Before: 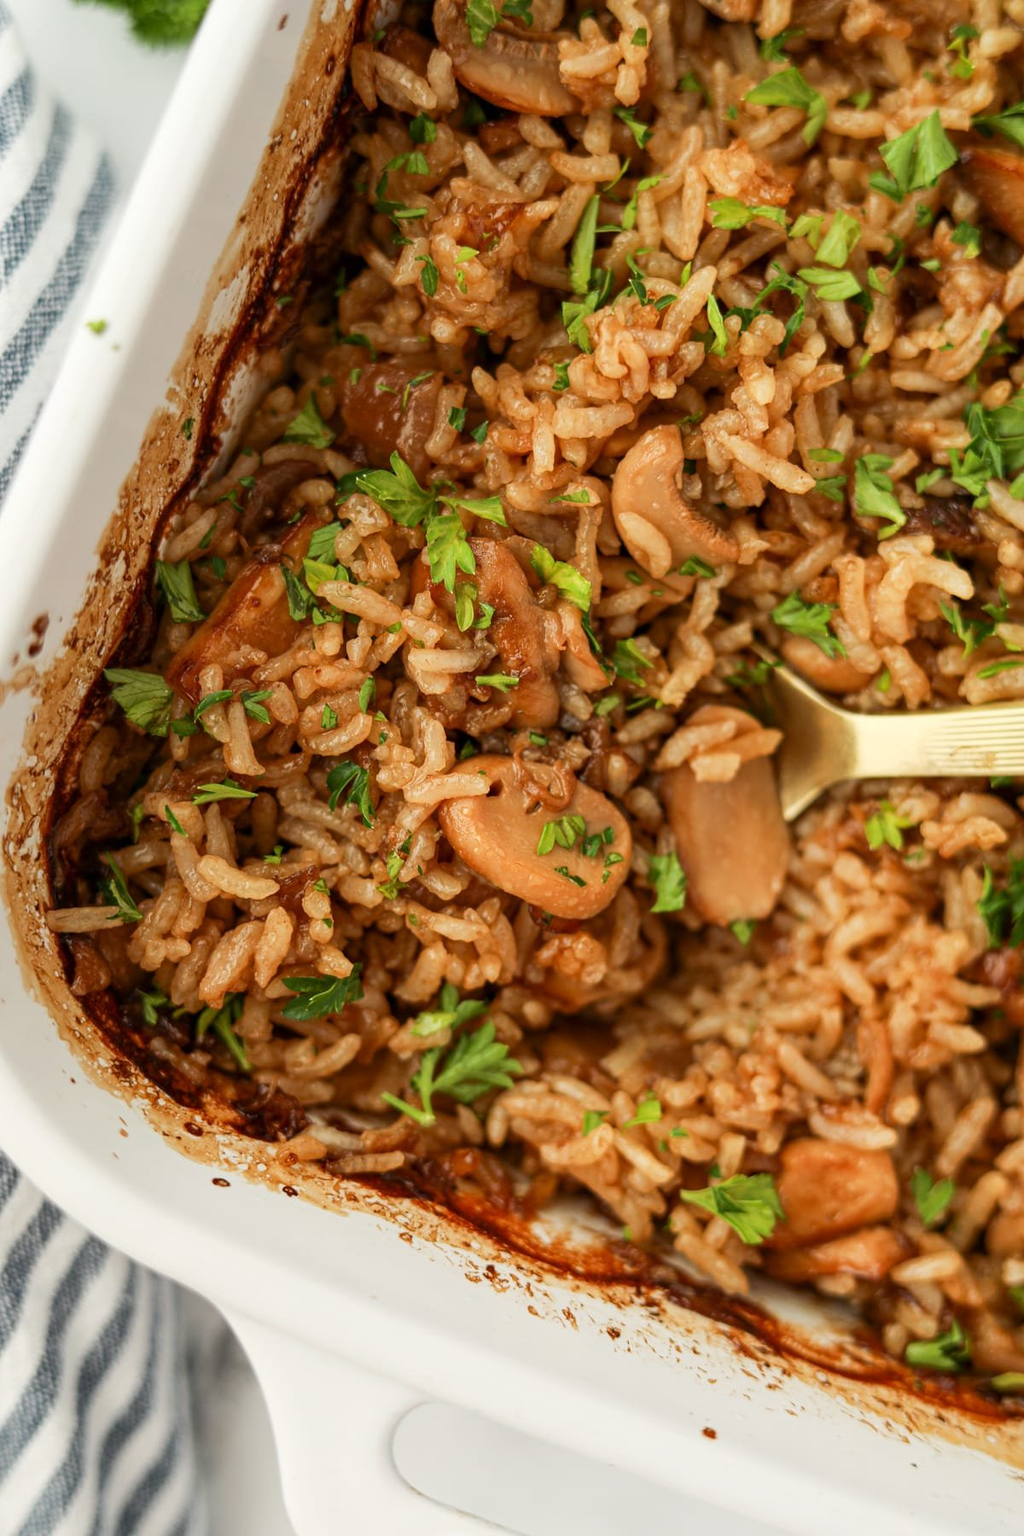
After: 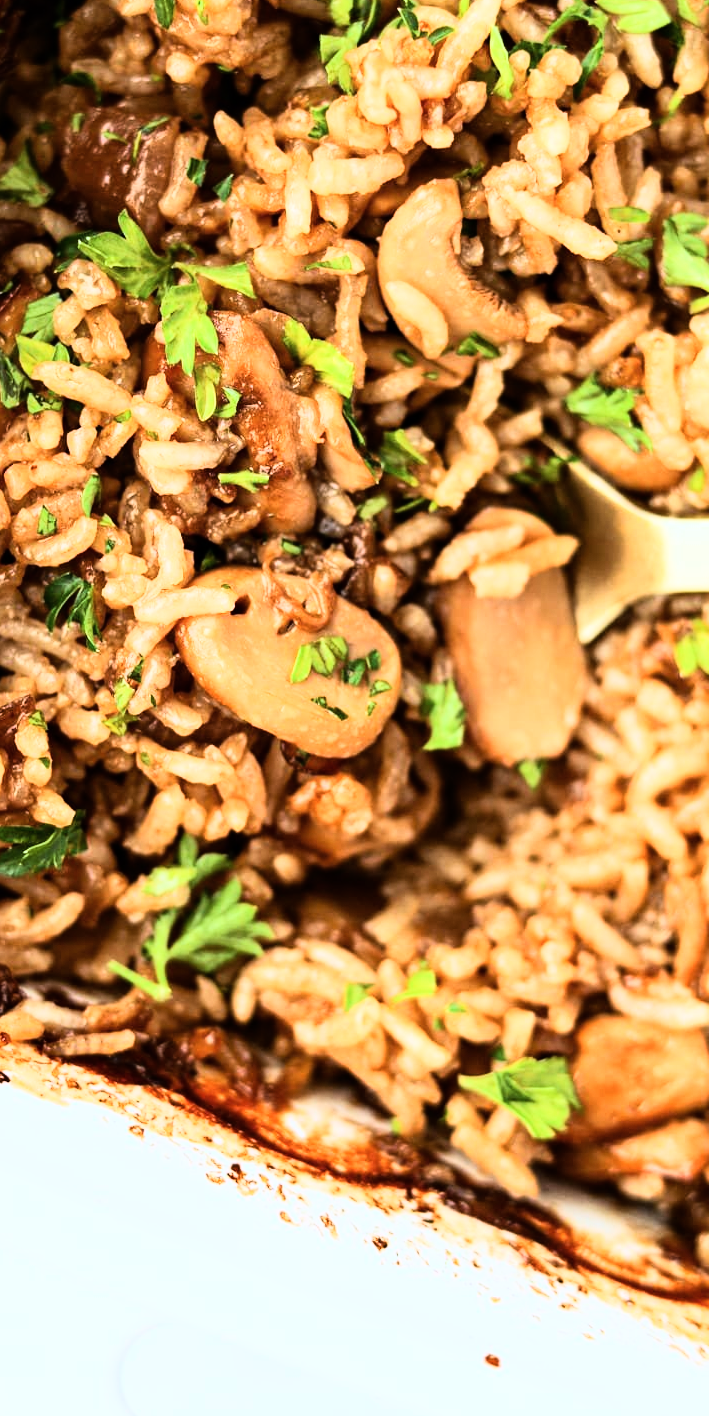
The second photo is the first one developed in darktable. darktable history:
crop and rotate: left 28.256%, top 17.734%, right 12.656%, bottom 3.573%
white balance: red 0.954, blue 1.079
rgb curve: curves: ch0 [(0, 0) (0.21, 0.15) (0.24, 0.21) (0.5, 0.75) (0.75, 0.96) (0.89, 0.99) (1, 1)]; ch1 [(0, 0.02) (0.21, 0.13) (0.25, 0.2) (0.5, 0.67) (0.75, 0.9) (0.89, 0.97) (1, 1)]; ch2 [(0, 0.02) (0.21, 0.13) (0.25, 0.2) (0.5, 0.67) (0.75, 0.9) (0.89, 0.97) (1, 1)], compensate middle gray true
color correction: highlights a* -0.137, highlights b* -5.91, shadows a* -0.137, shadows b* -0.137
